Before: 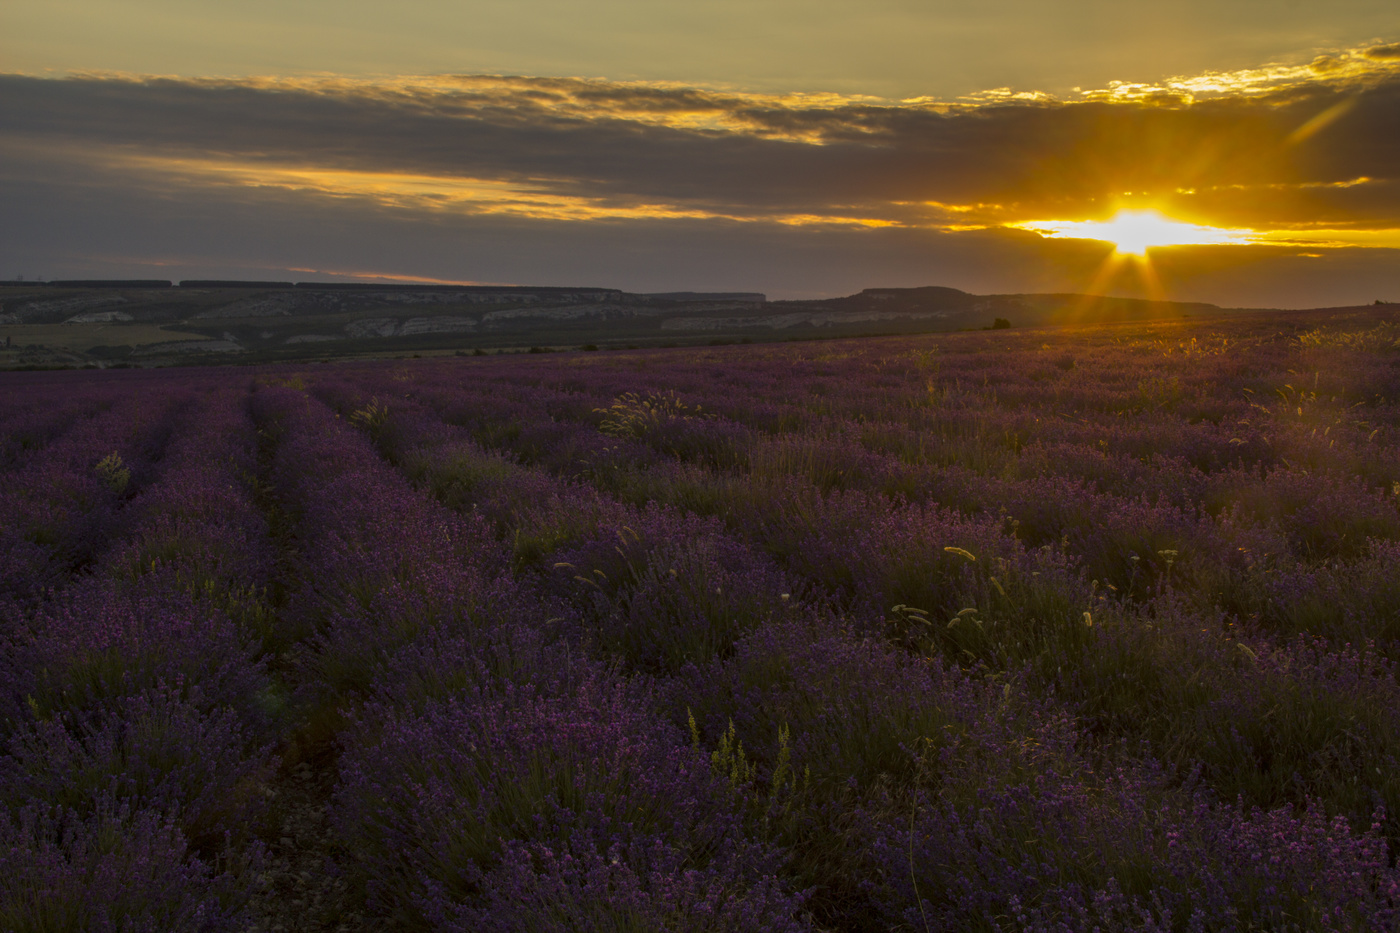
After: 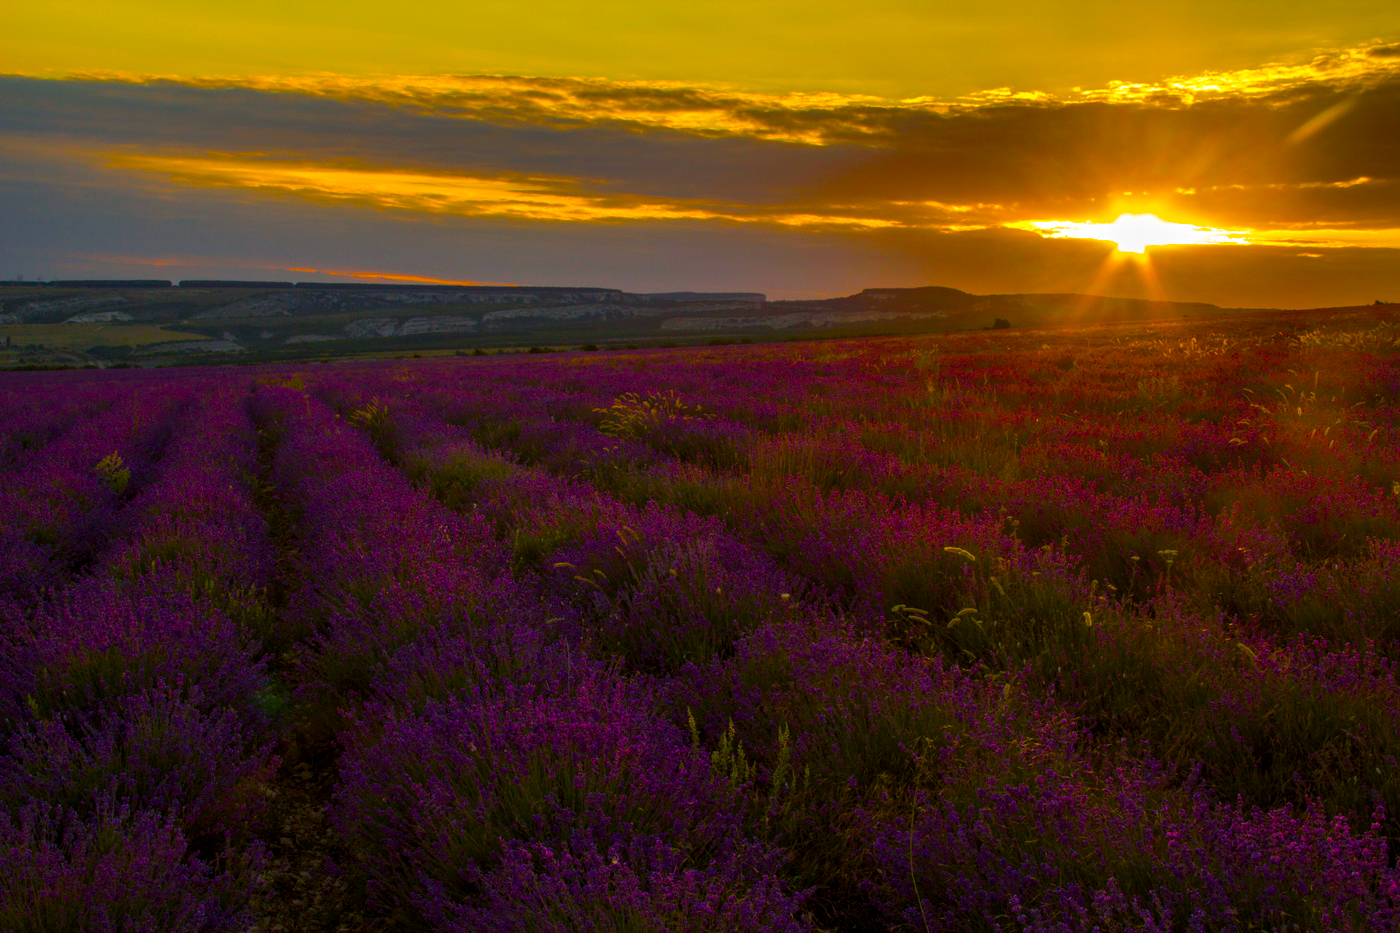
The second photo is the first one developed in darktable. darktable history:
color balance rgb: shadows lift › chroma 2.026%, shadows lift › hue 214.26°, linear chroma grading › global chroma 14.81%, perceptual saturation grading › global saturation 63.935%, perceptual saturation grading › highlights 49.672%, perceptual saturation grading › shadows 29.299%, perceptual brilliance grading › global brilliance 11.322%, global vibrance 20%
